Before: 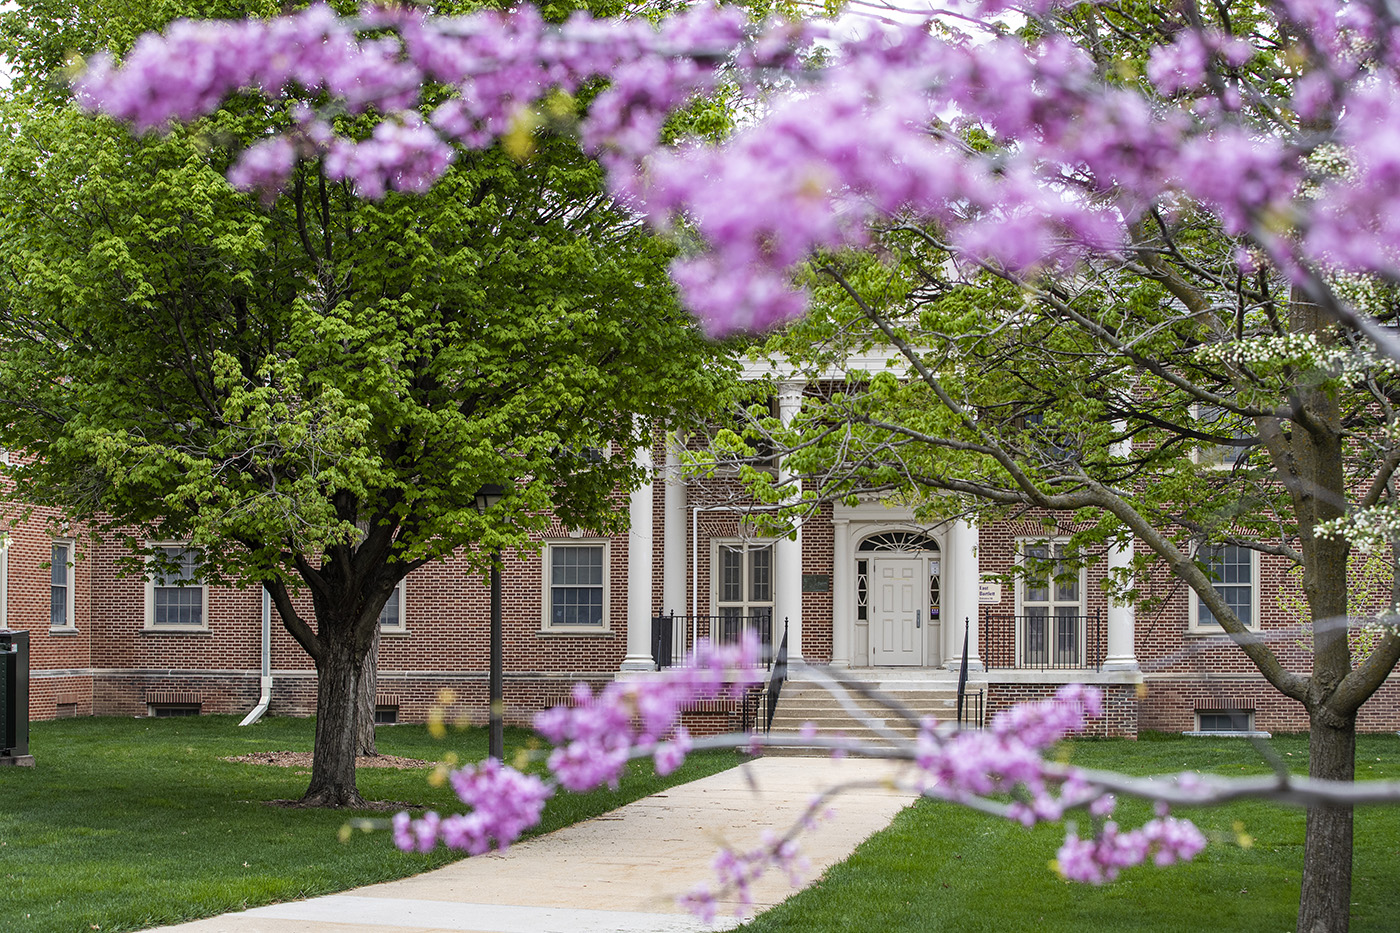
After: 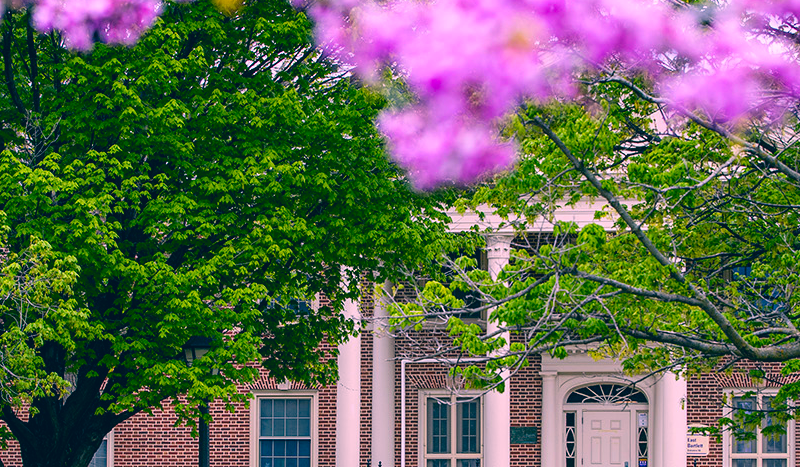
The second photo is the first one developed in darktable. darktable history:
color correction: highlights a* 17.25, highlights b* 0.239, shadows a* -15.48, shadows b* -14.31, saturation 1.47
crop: left 20.921%, top 15.877%, right 21.888%, bottom 34.015%
